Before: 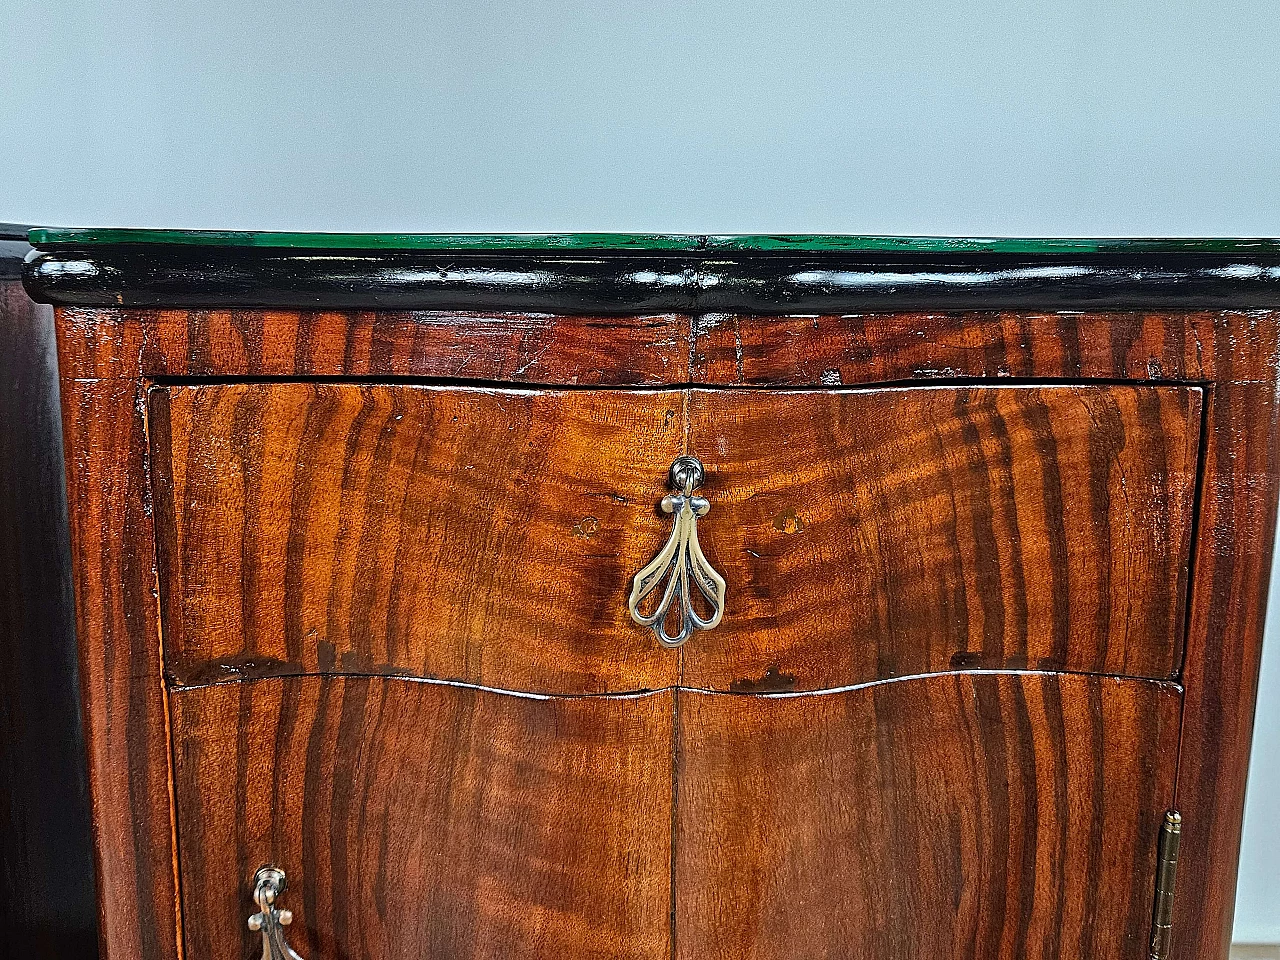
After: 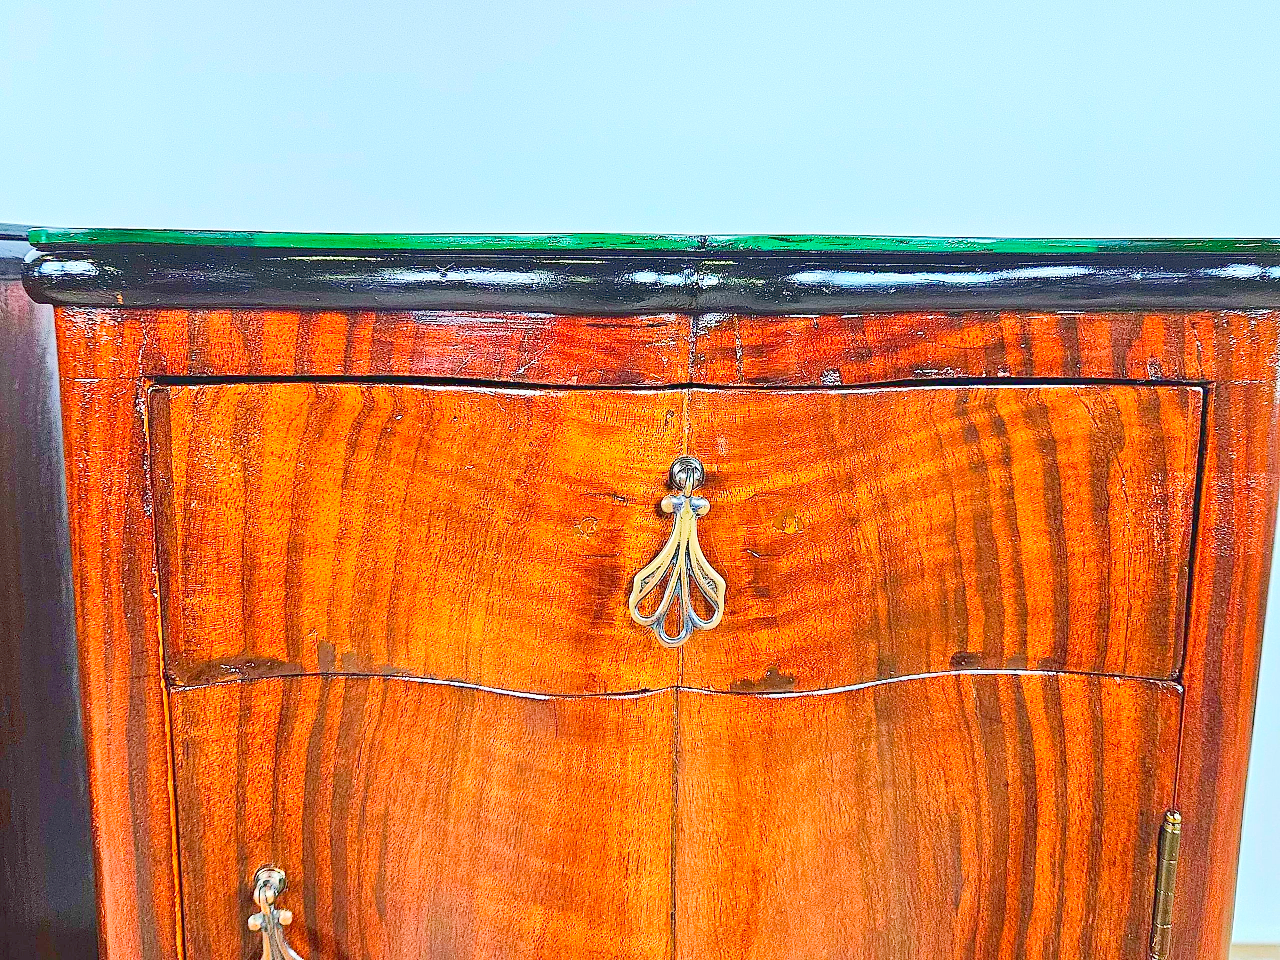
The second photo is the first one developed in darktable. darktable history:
color balance rgb: linear chroma grading › shadows 9.403%, linear chroma grading › highlights 10.356%, linear chroma grading › global chroma 15.102%, linear chroma grading › mid-tones 14.693%, perceptual saturation grading › global saturation 0.811%, contrast -29.981%
tone curve: curves: ch0 [(0, 0) (0.003, 0.003) (0.011, 0.014) (0.025, 0.033) (0.044, 0.06) (0.069, 0.096) (0.1, 0.132) (0.136, 0.174) (0.177, 0.226) (0.224, 0.282) (0.277, 0.352) (0.335, 0.435) (0.399, 0.524) (0.468, 0.615) (0.543, 0.695) (0.623, 0.771) (0.709, 0.835) (0.801, 0.894) (0.898, 0.944) (1, 1)], color space Lab, linked channels, preserve colors none
exposure: black level correction 0, exposure 1.106 EV, compensate exposure bias true, compensate highlight preservation false
